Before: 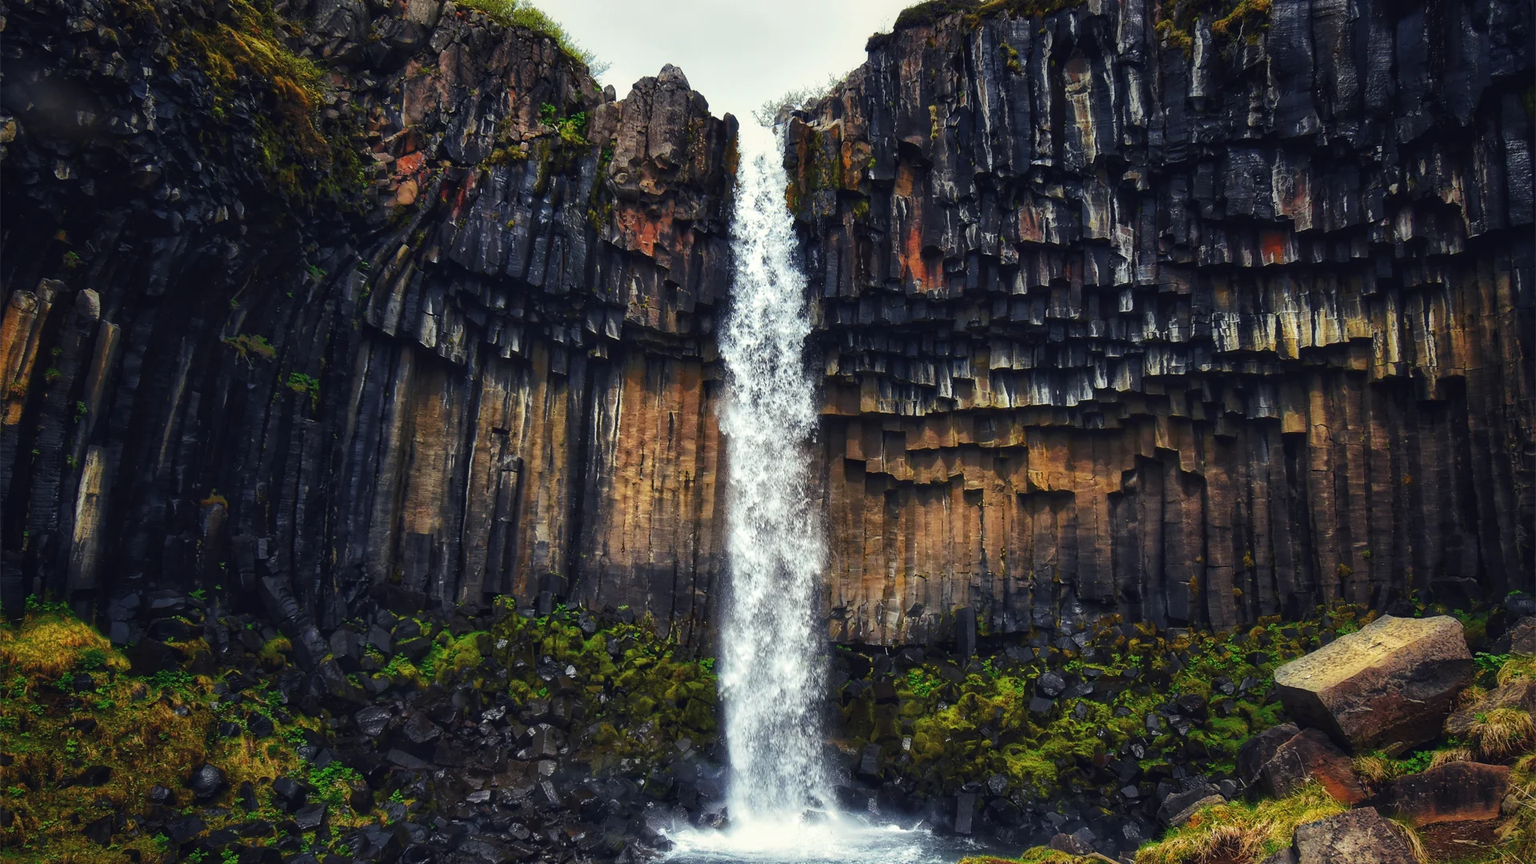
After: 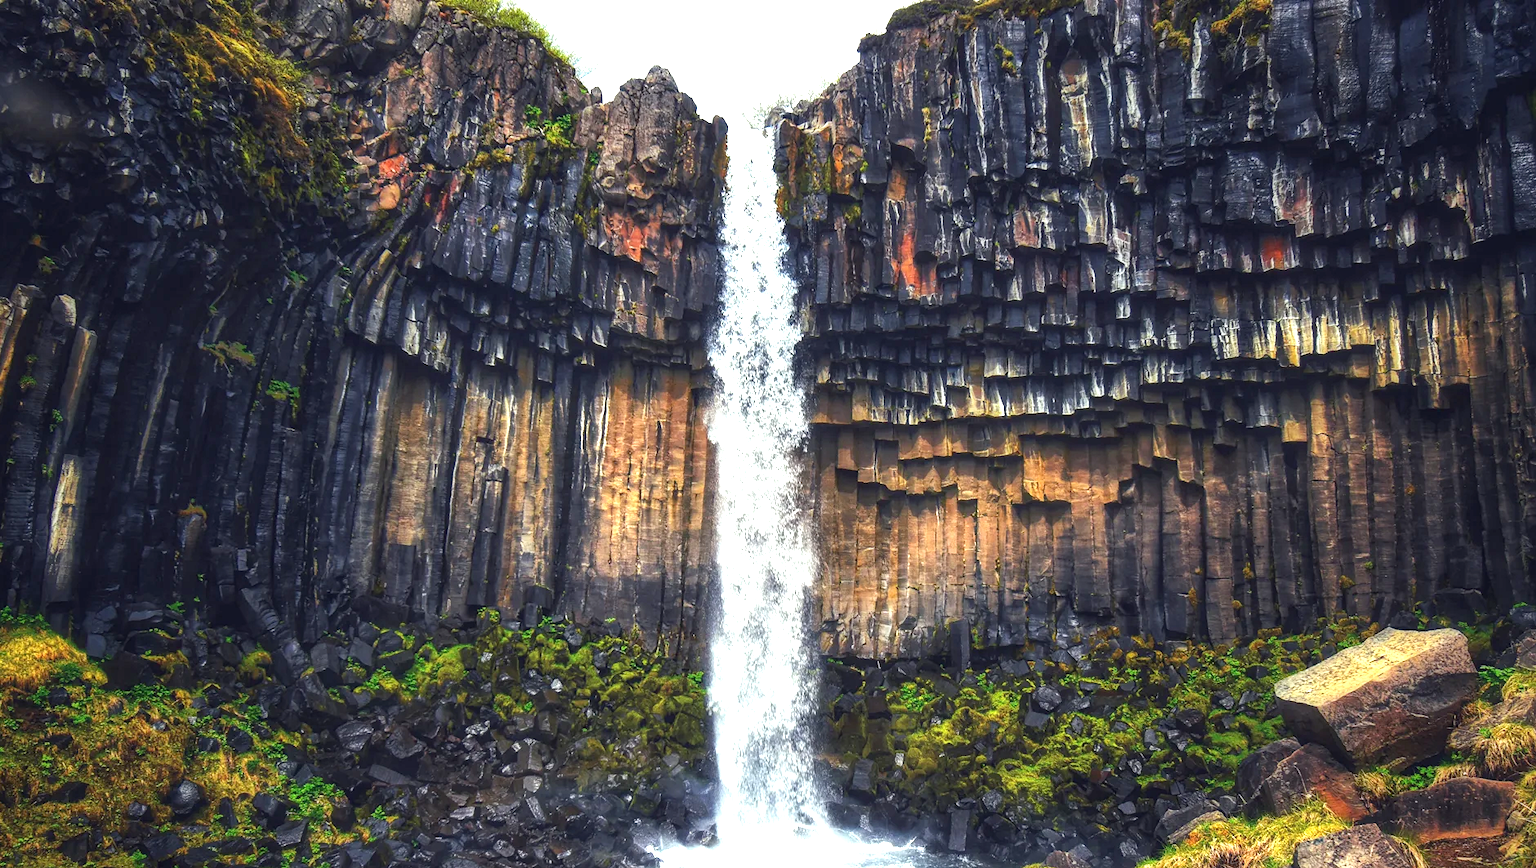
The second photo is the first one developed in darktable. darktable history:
crop: left 1.707%, right 0.286%, bottom 1.491%
local contrast: on, module defaults
exposure: black level correction 0.001, exposure 1.133 EV, compensate highlight preservation false
contrast equalizer: y [[0.5, 0.488, 0.462, 0.461, 0.491, 0.5], [0.5 ×6], [0.5 ×6], [0 ×6], [0 ×6]]
